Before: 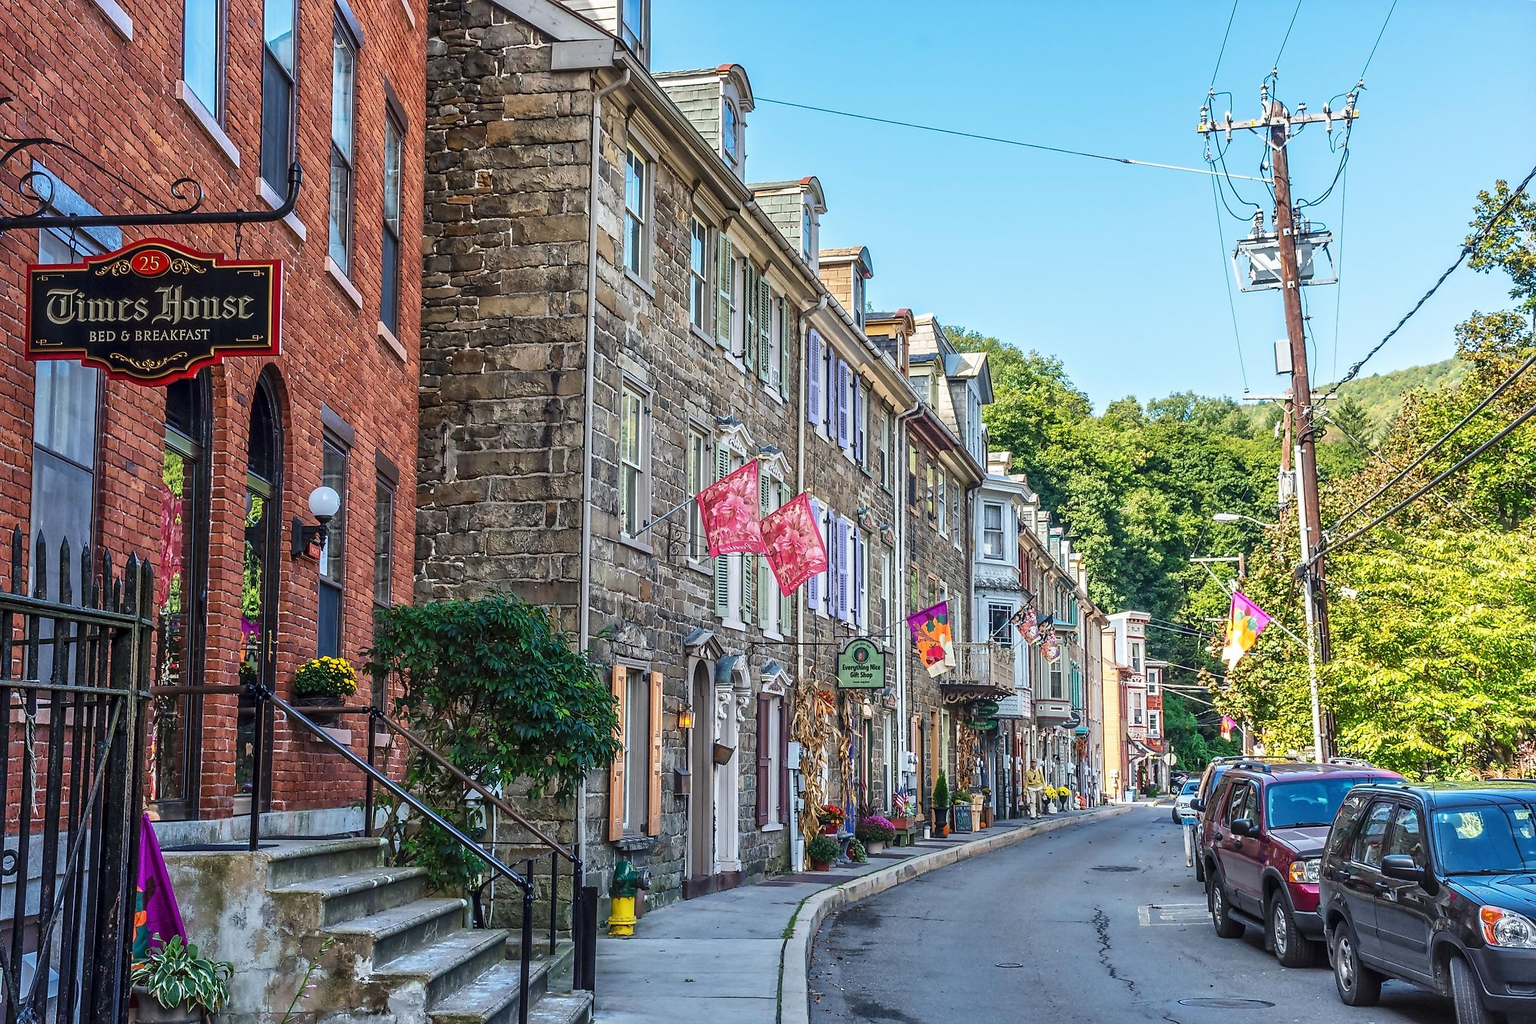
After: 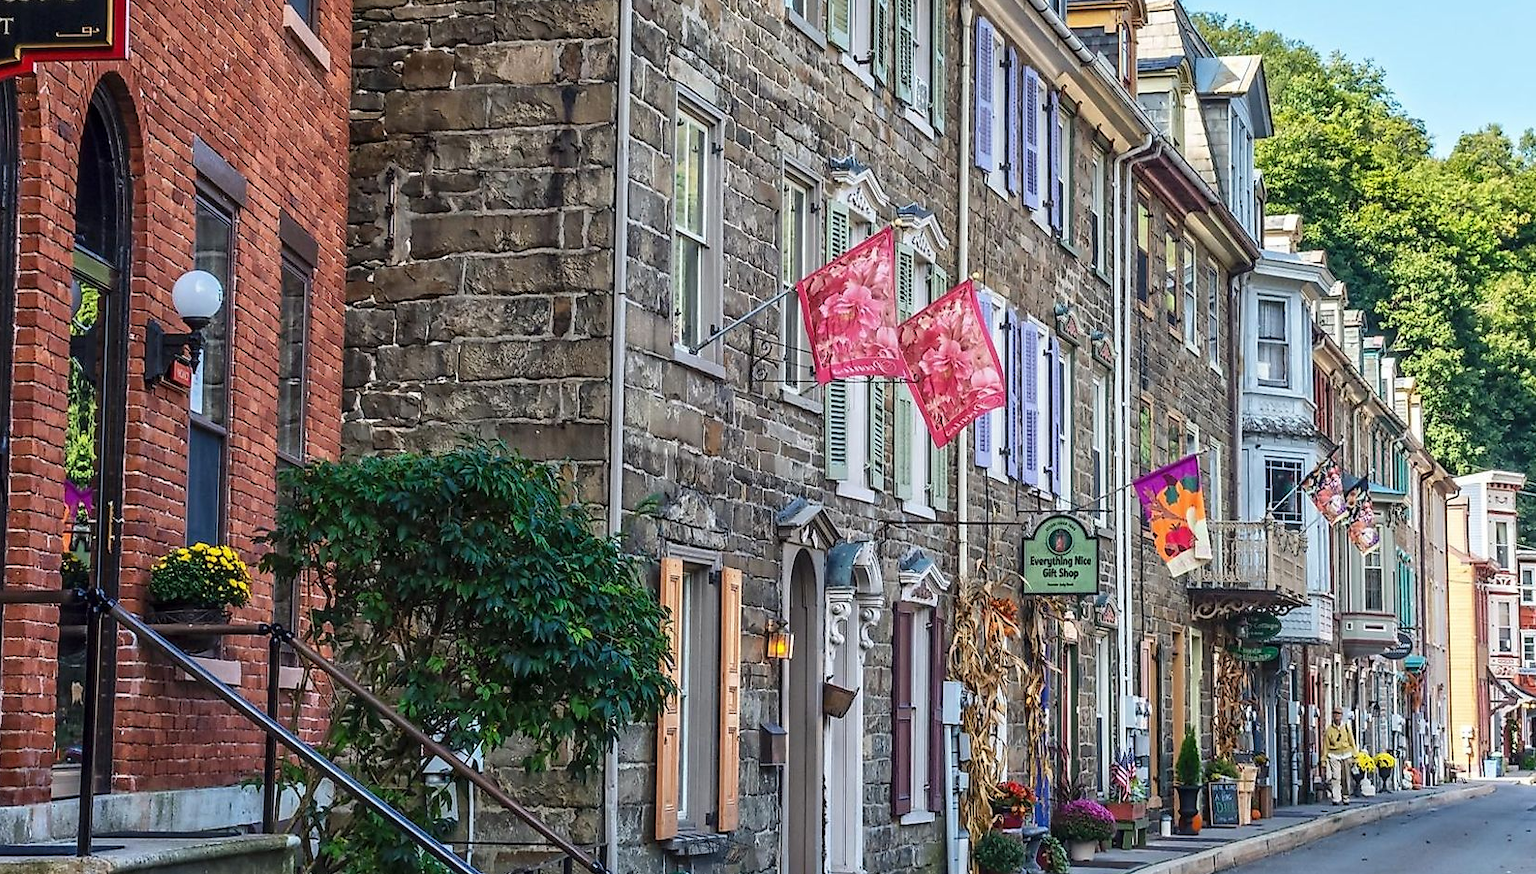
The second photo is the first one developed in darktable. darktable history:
crop: left 13.114%, top 31.135%, right 24.636%, bottom 15.688%
